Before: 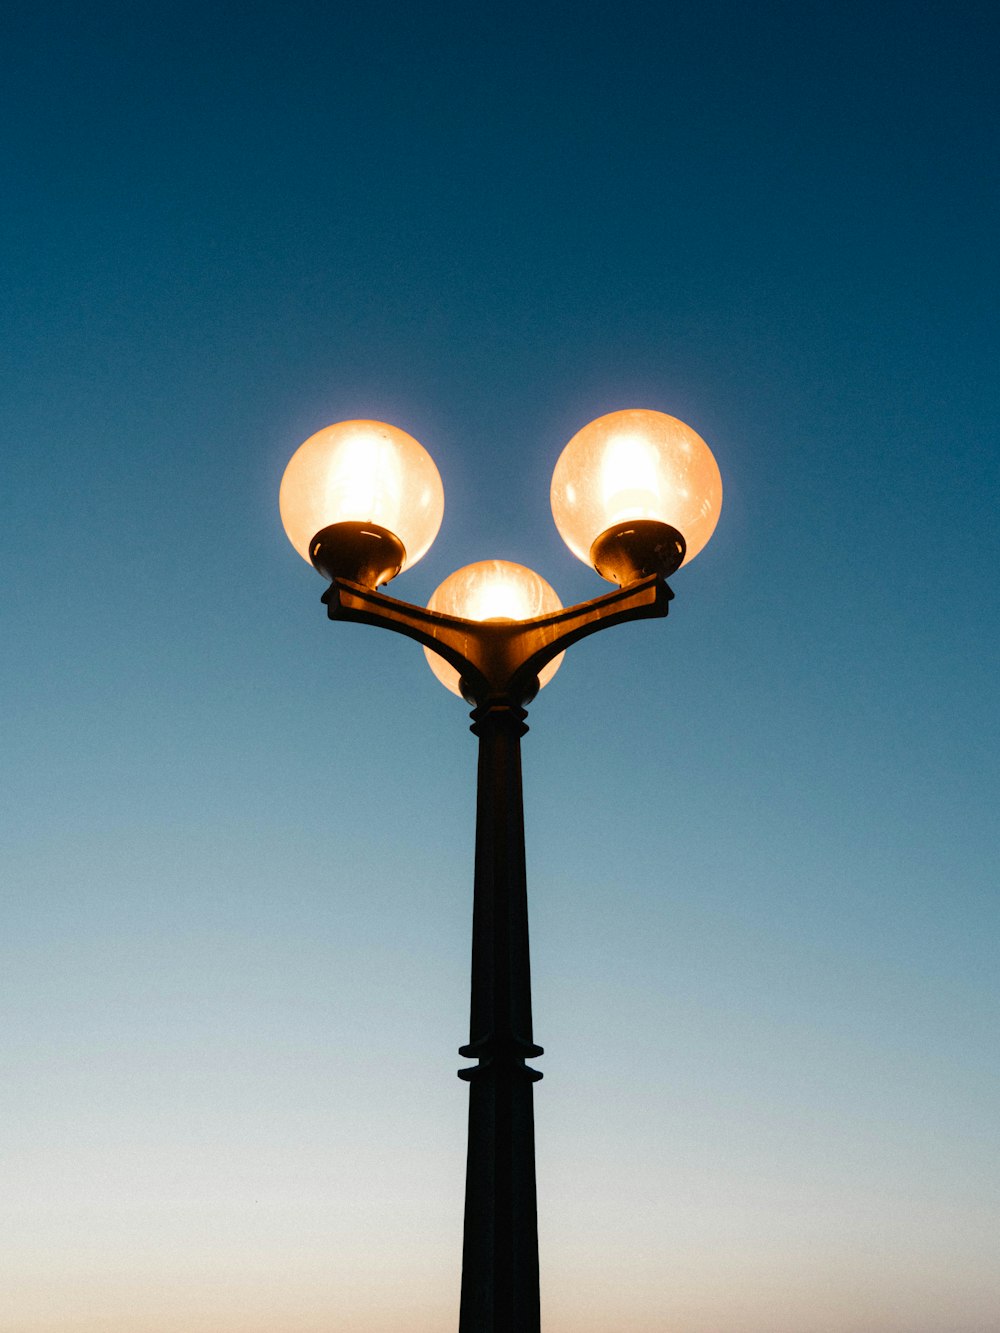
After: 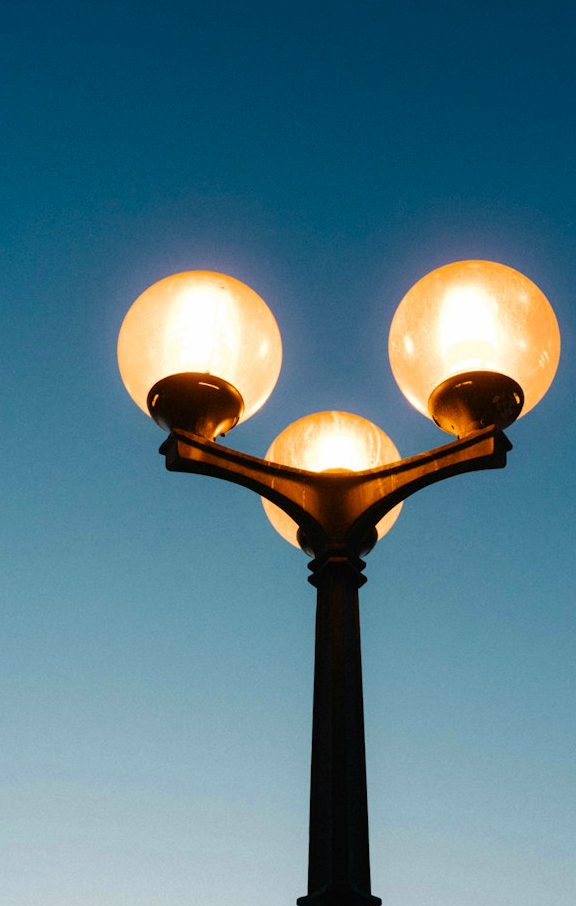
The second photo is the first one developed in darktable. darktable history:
color balance rgb: power › hue 213.94°, perceptual saturation grading › global saturation 19.367%
crop: left 16.218%, top 11.226%, right 26.089%, bottom 20.77%
